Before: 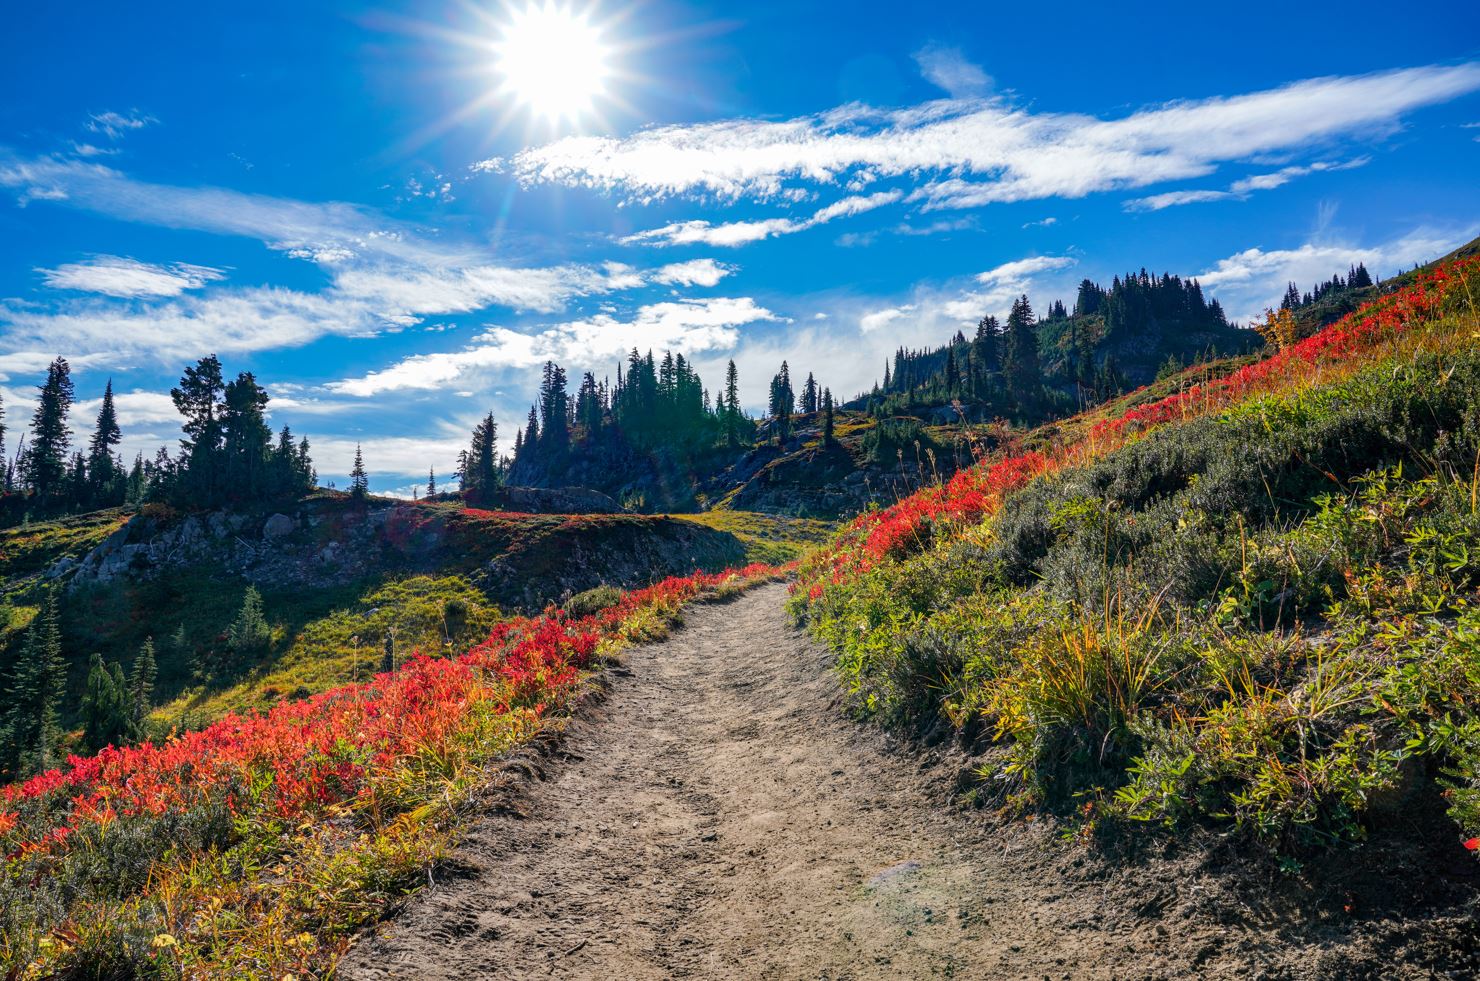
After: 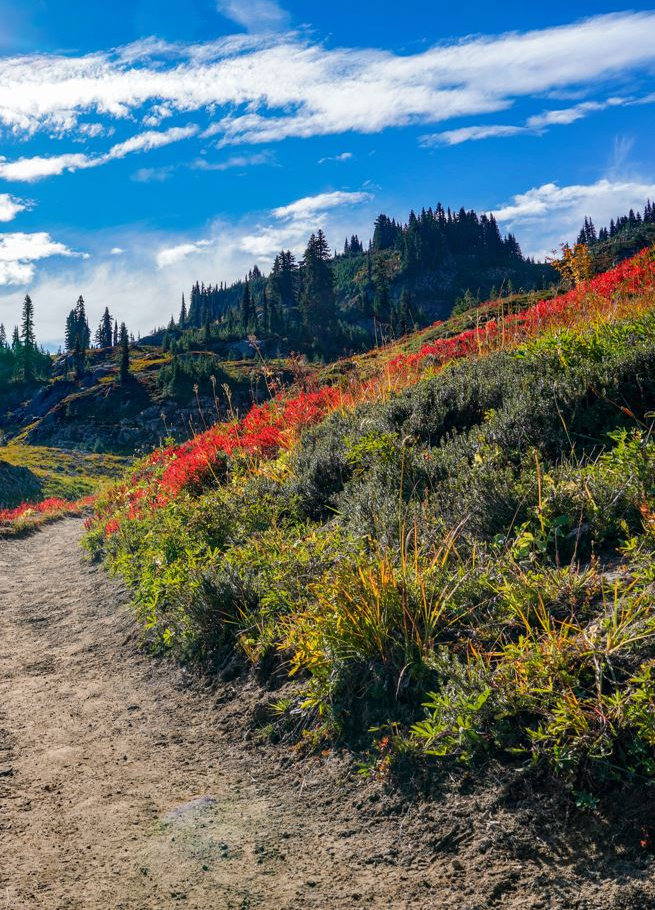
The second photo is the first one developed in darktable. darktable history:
tone equalizer: on, module defaults
crop: left 47.628%, top 6.643%, right 7.874%
